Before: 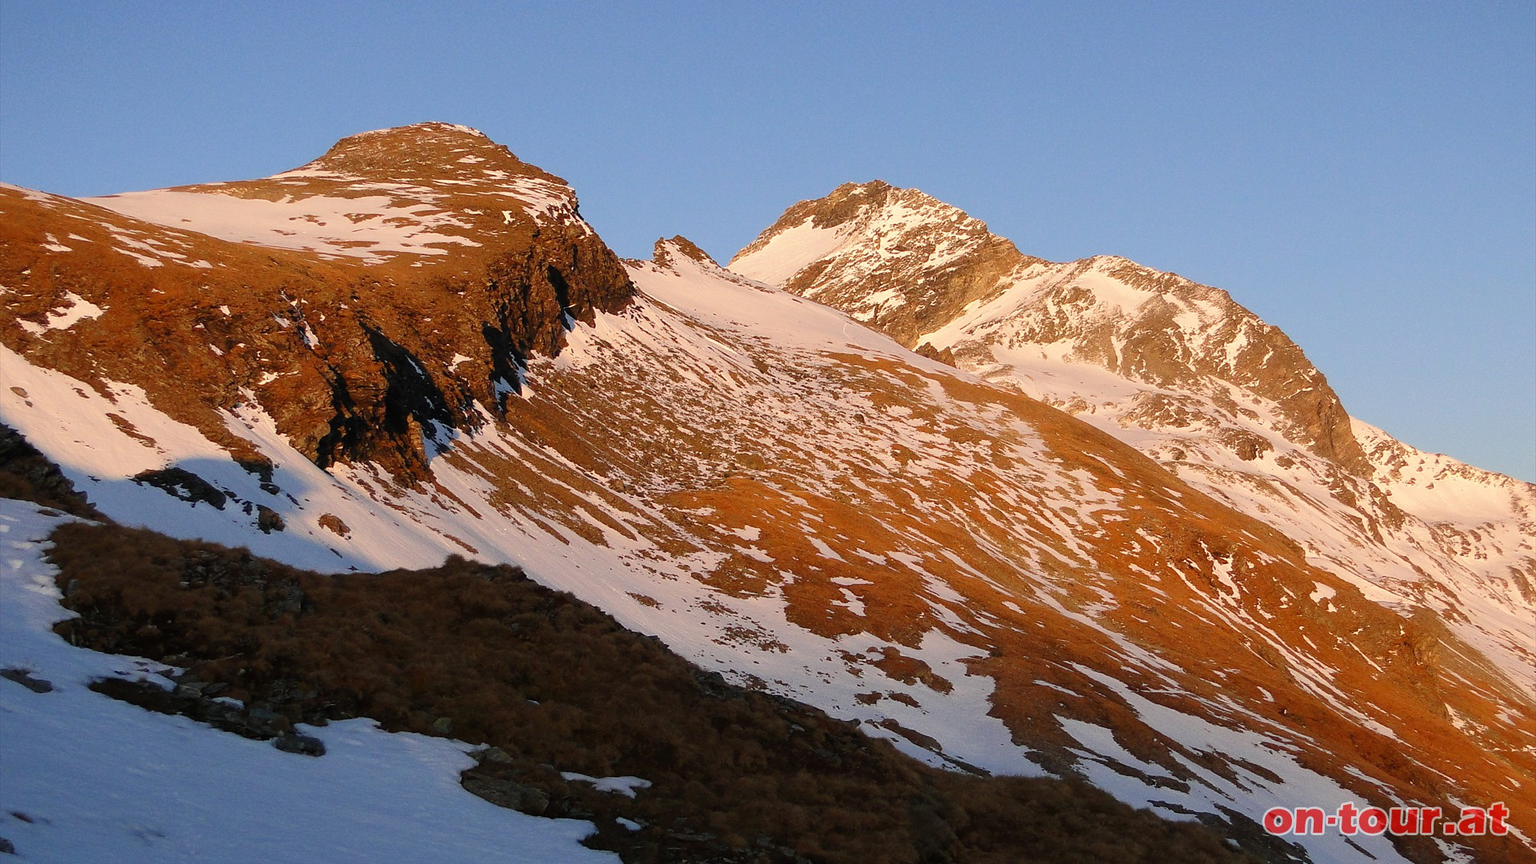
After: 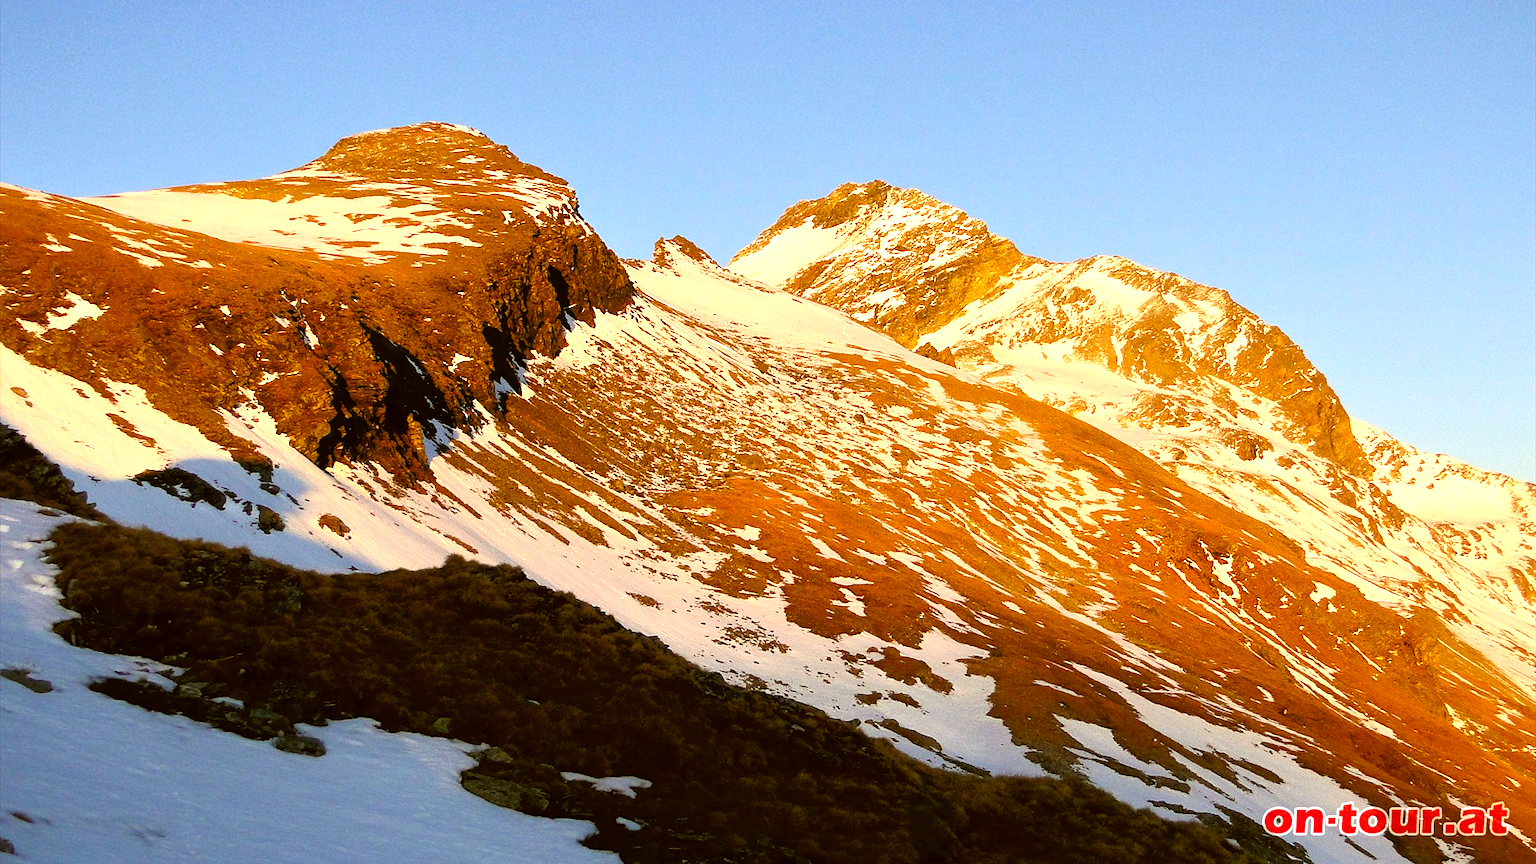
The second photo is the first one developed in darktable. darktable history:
tone equalizer: -8 EV -1.83 EV, -7 EV -1.14 EV, -6 EV -1.62 EV, mask exposure compensation -0.487 EV
color balance rgb: perceptual saturation grading › global saturation 19.279%, perceptual brilliance grading › global brilliance 29.727%, global vibrance 20%
color correction: highlights a* -1.46, highlights b* 10.52, shadows a* 0.818, shadows b* 19.44
